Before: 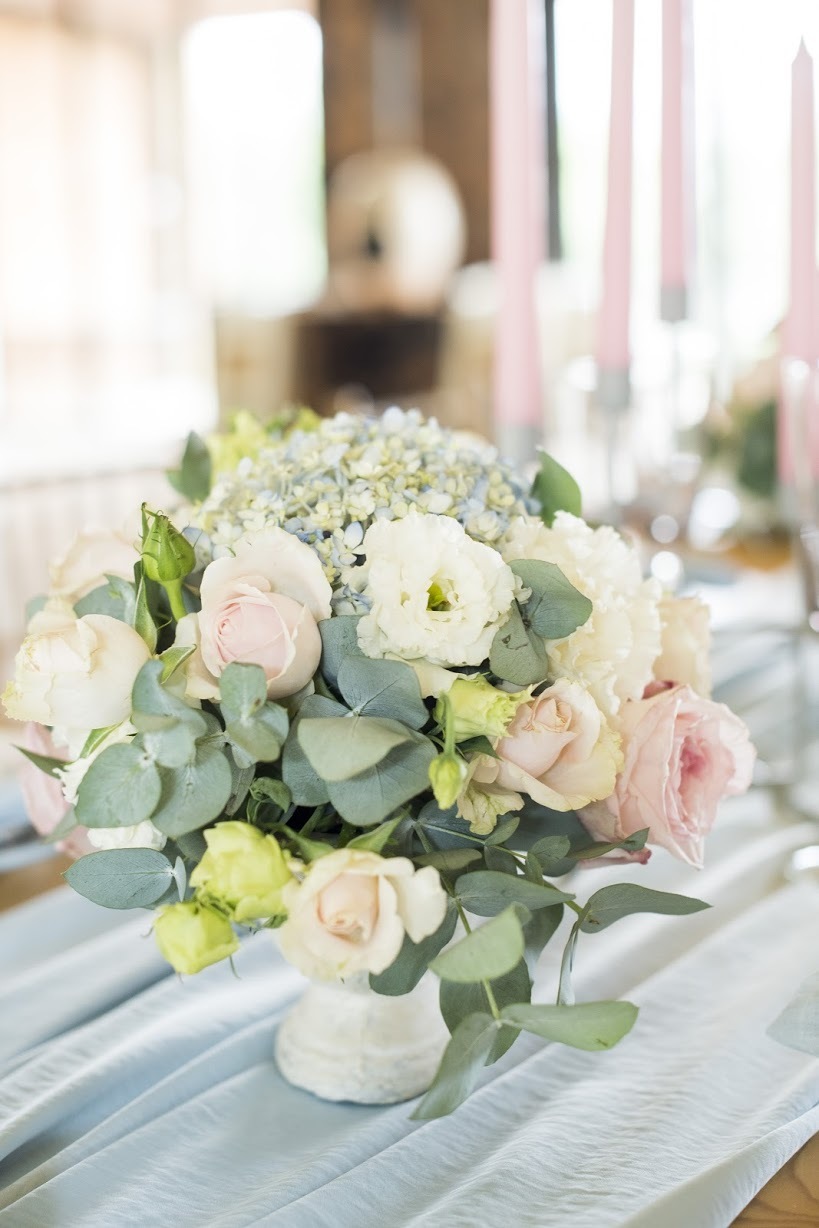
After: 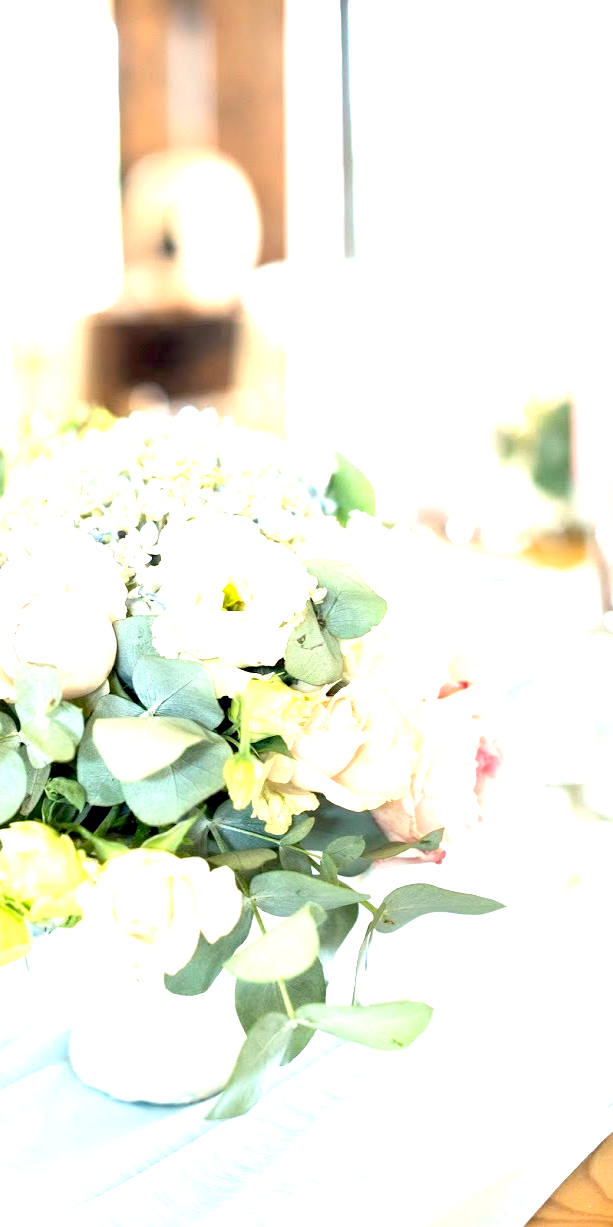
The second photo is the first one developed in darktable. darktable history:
exposure: black level correction 0.009, exposure 1.431 EV, compensate highlight preservation false
crop and rotate: left 25.097%
